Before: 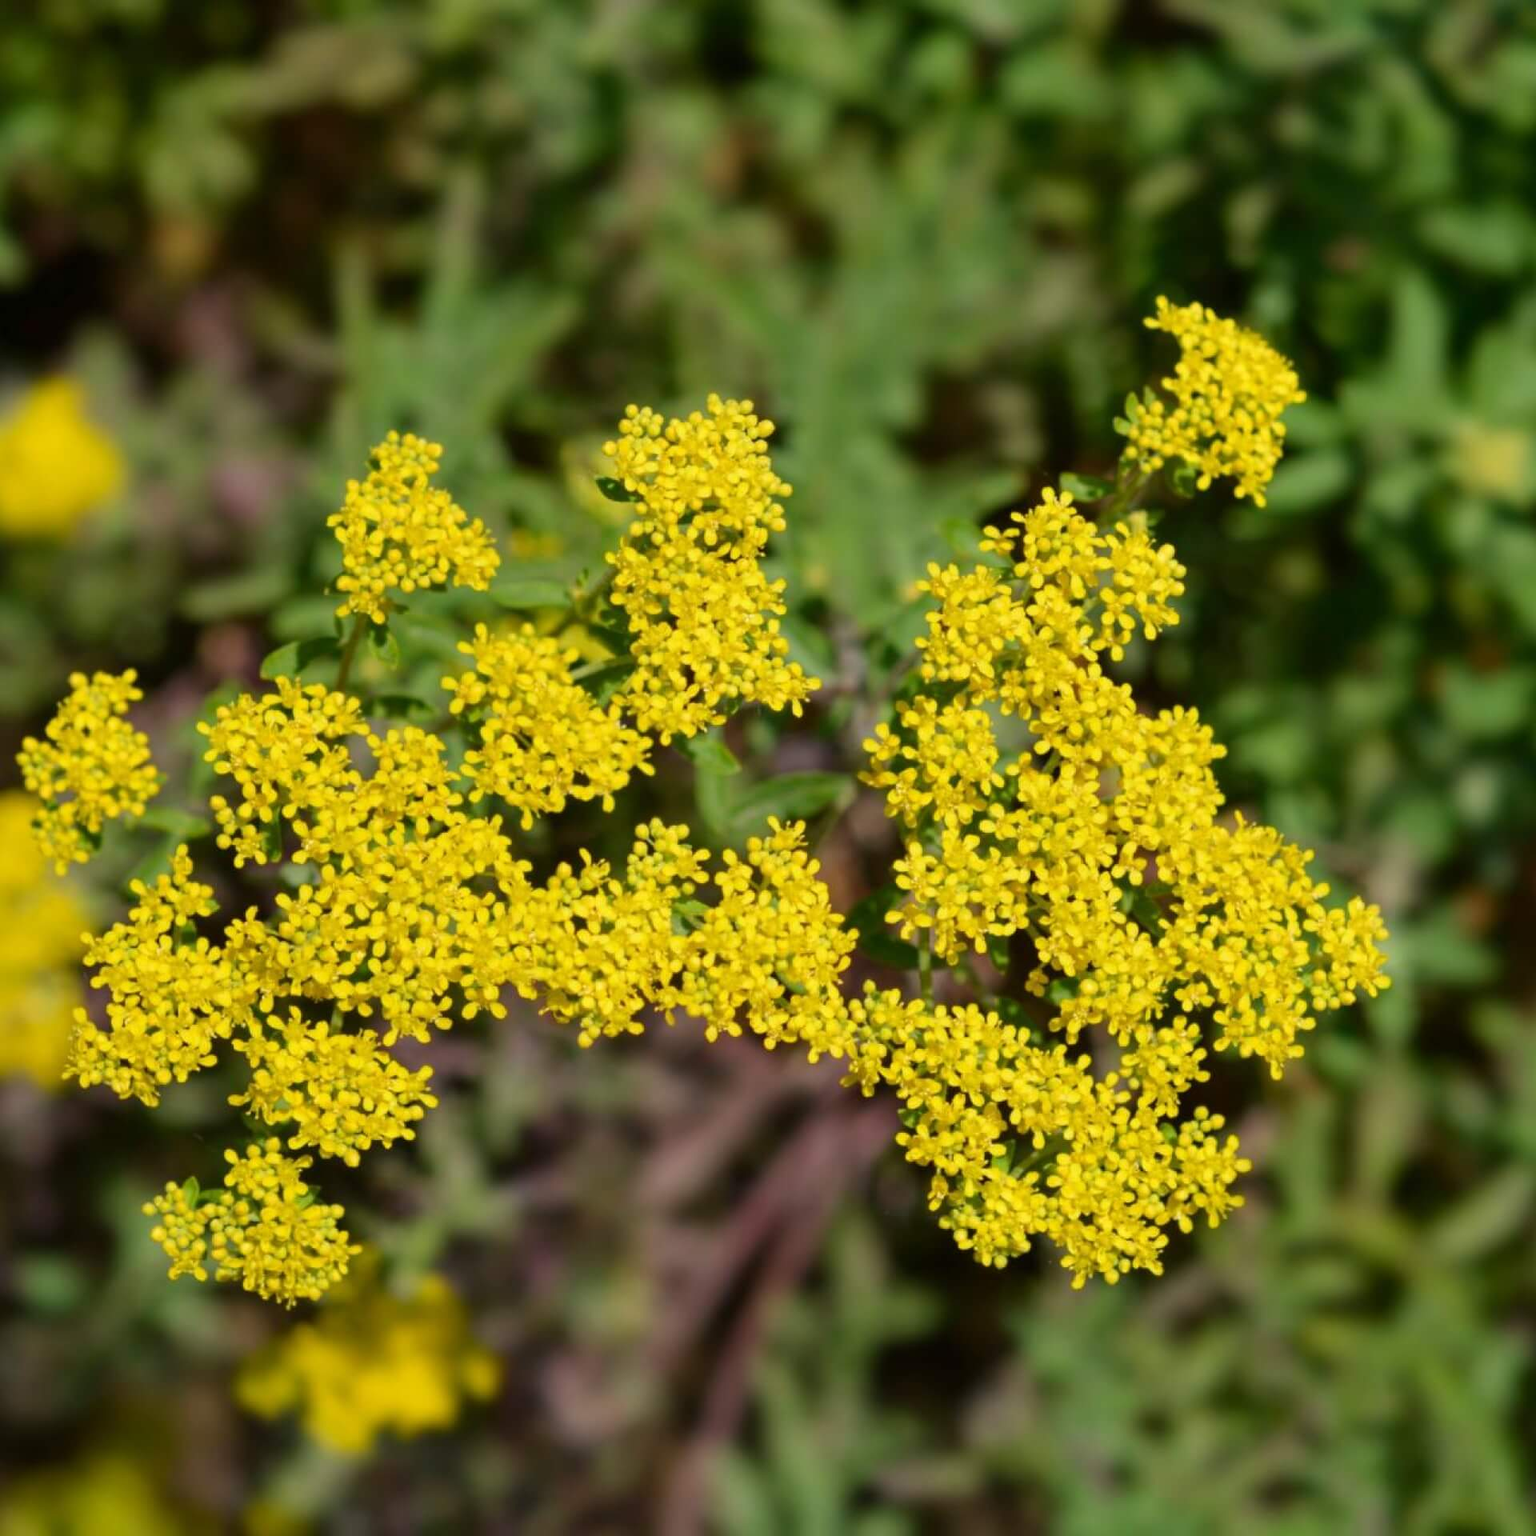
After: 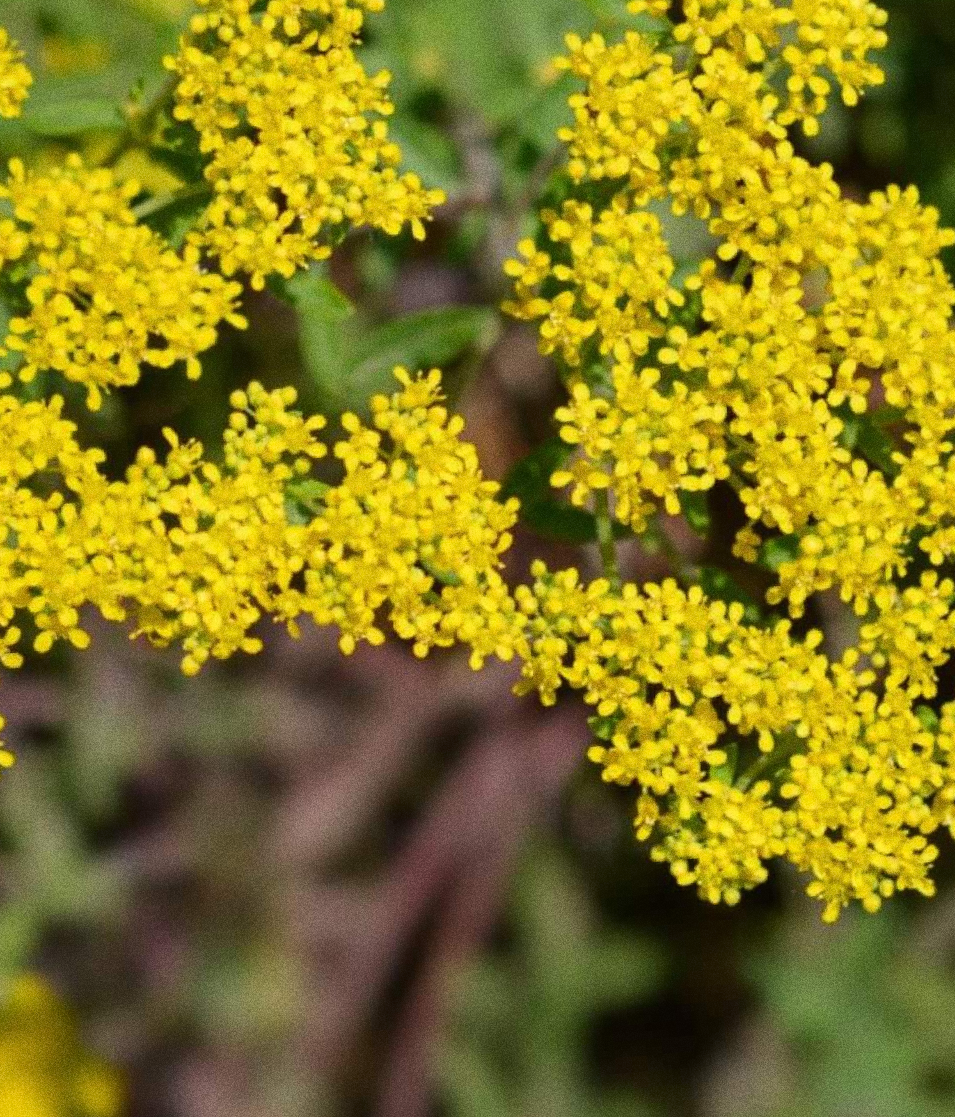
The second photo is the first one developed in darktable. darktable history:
rotate and perspective: rotation -5°, crop left 0.05, crop right 0.952, crop top 0.11, crop bottom 0.89
grain: coarseness 0.09 ISO, strength 40%
crop and rotate: left 29.237%, top 31.152%, right 19.807%
